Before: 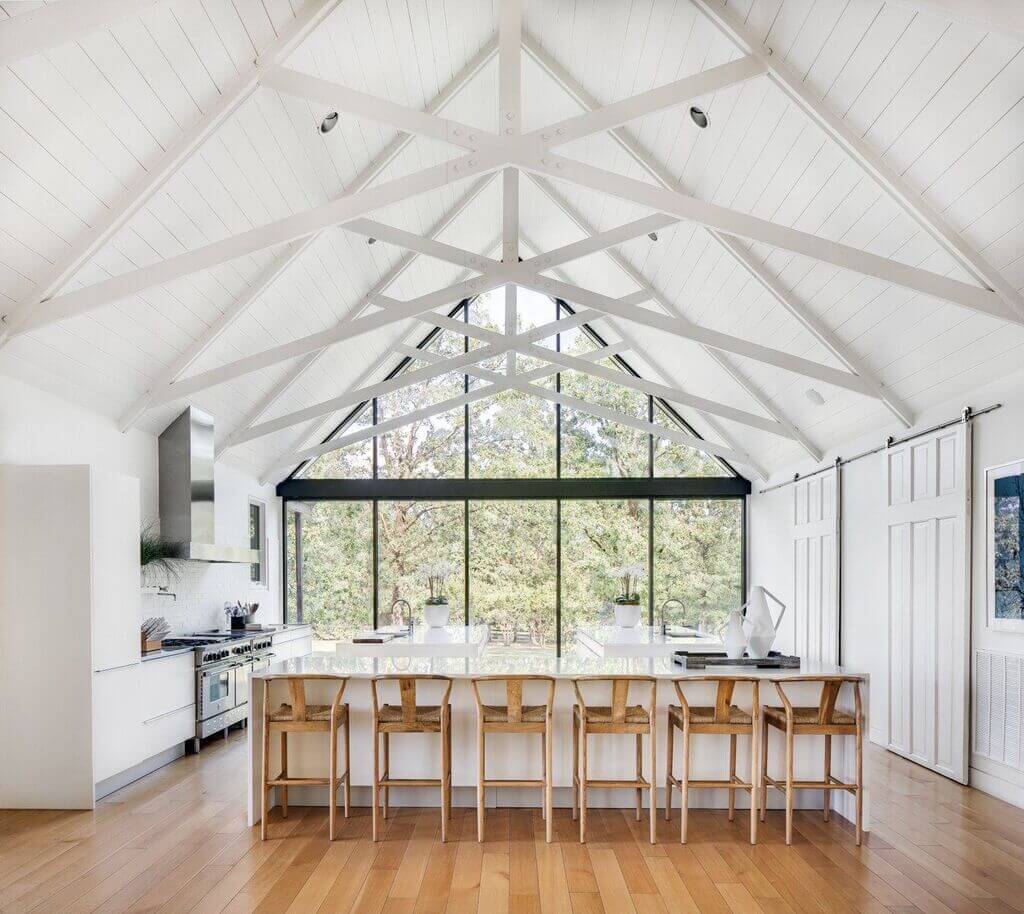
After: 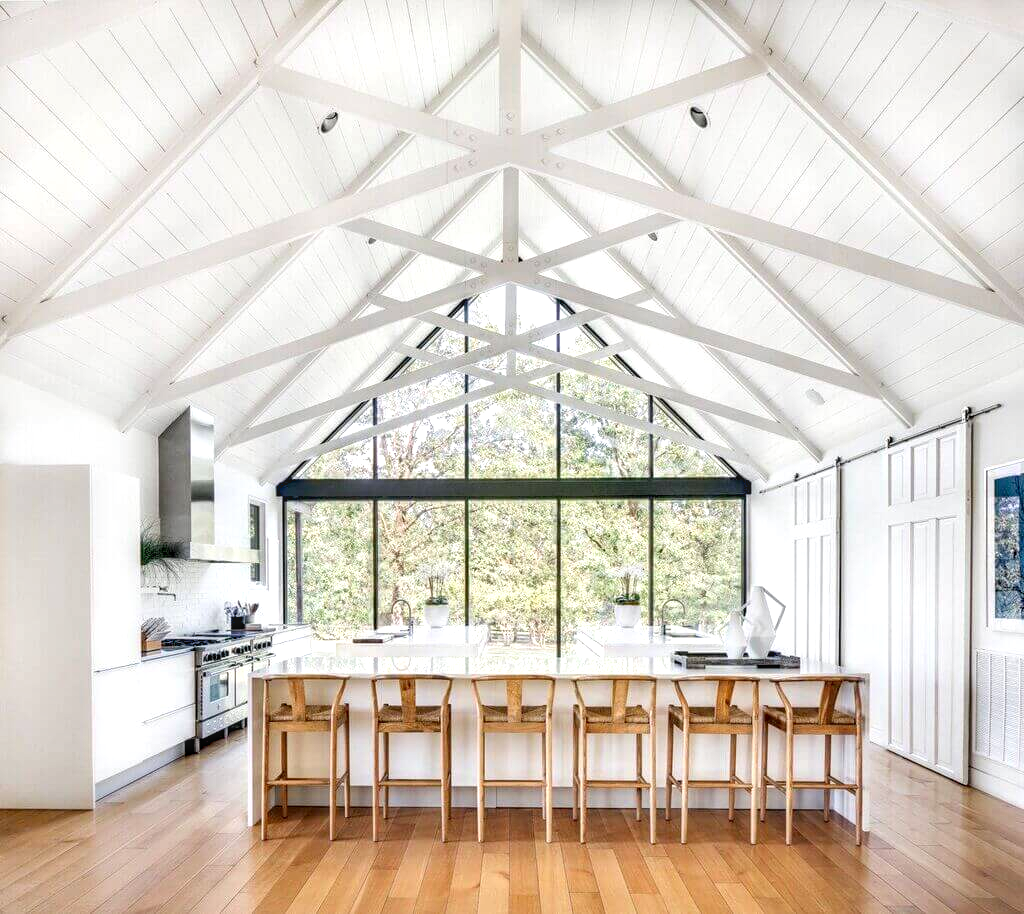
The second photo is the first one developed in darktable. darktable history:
contrast equalizer: octaves 7, y [[0.524 ×6], [0.512 ×6], [0.379 ×6], [0 ×6], [0 ×6]]
levels: levels [0, 0.435, 0.917]
white balance: emerald 1
tone equalizer: on, module defaults
local contrast: on, module defaults
